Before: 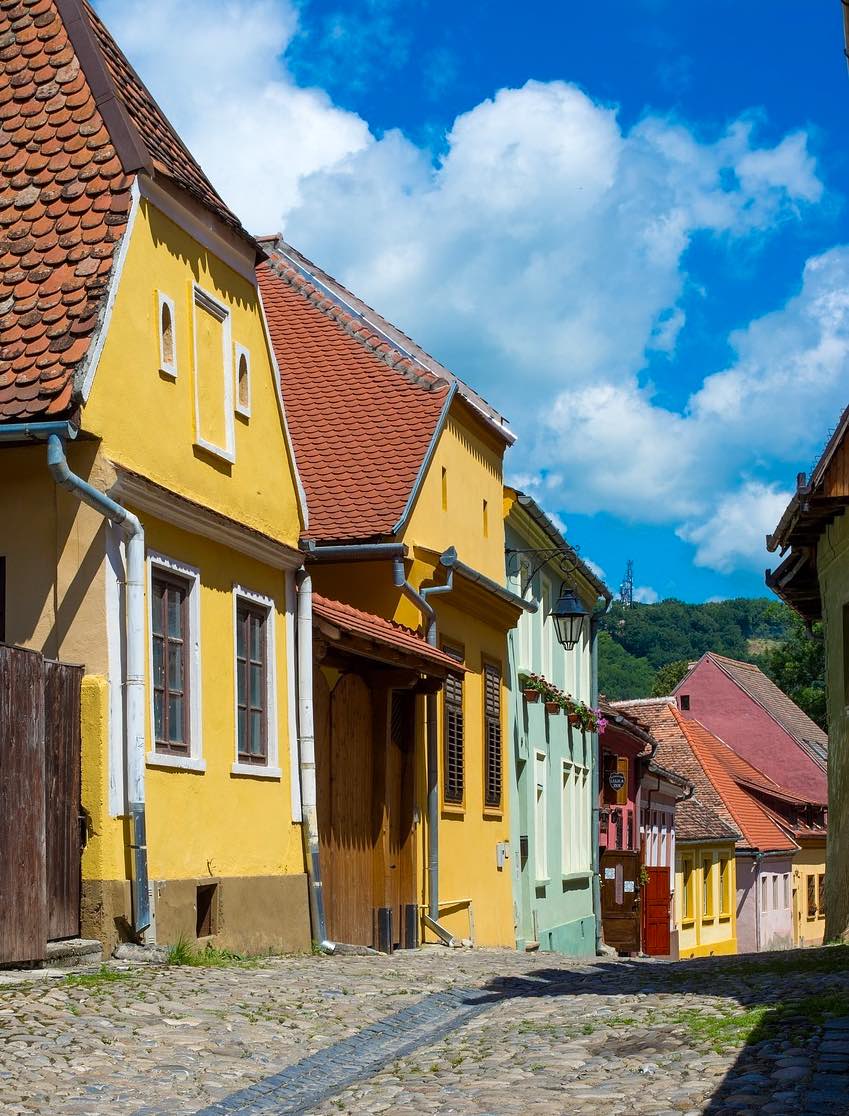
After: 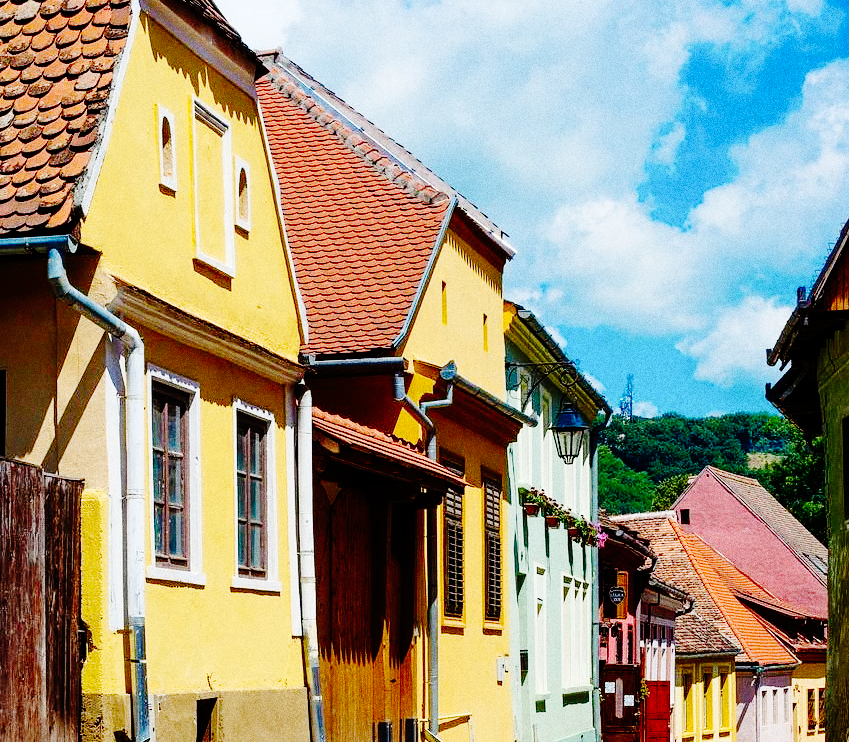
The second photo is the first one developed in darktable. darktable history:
grain: coarseness 0.09 ISO, strength 40%
crop: top 16.727%, bottom 16.727%
base curve: curves: ch0 [(0, 0) (0.036, 0.01) (0.123, 0.254) (0.258, 0.504) (0.507, 0.748) (1, 1)], preserve colors none
